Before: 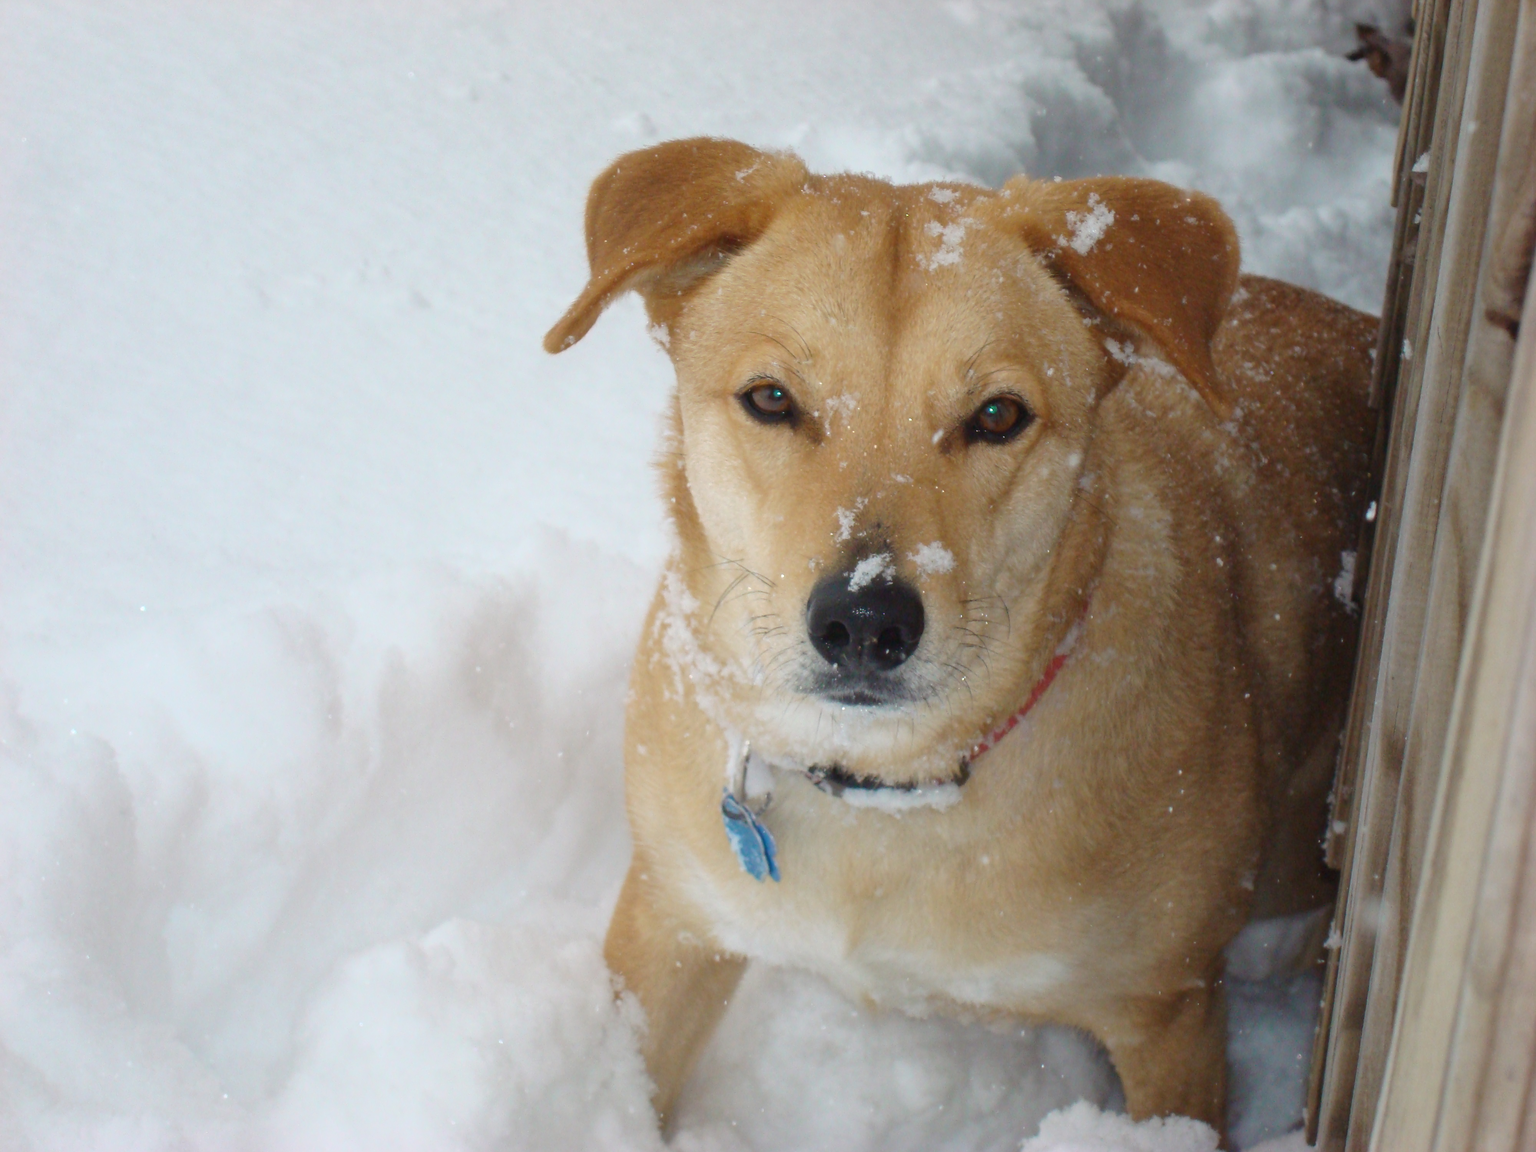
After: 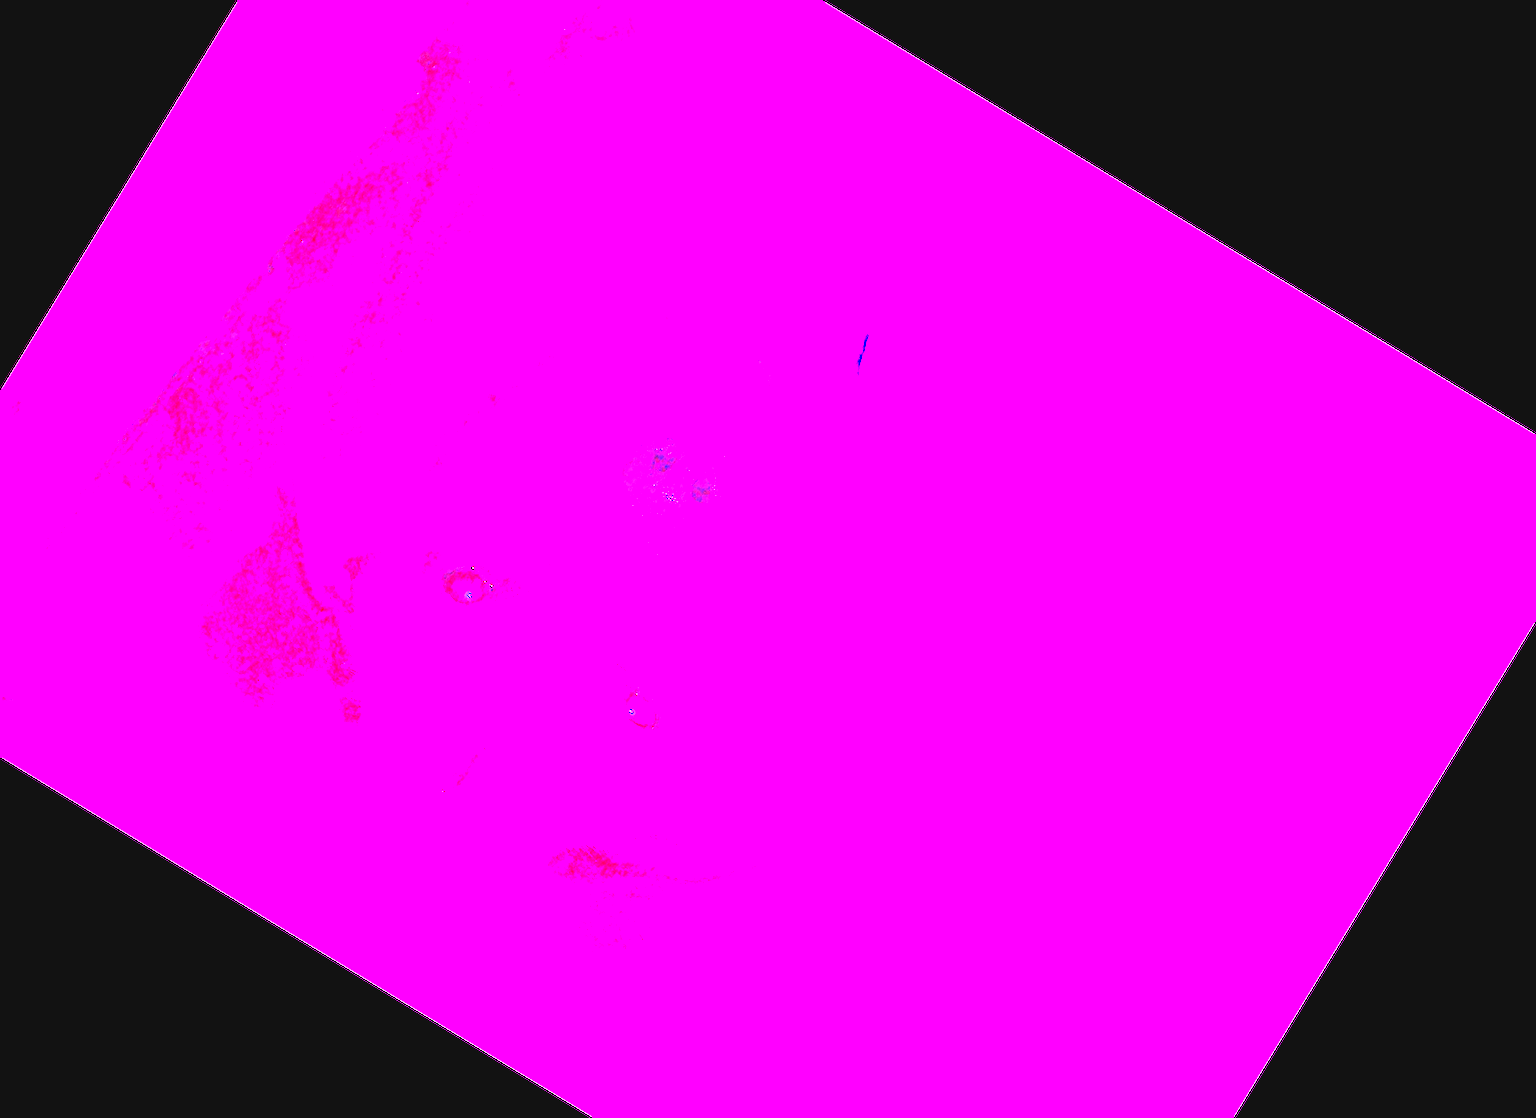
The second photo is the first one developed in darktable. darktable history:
contrast brightness saturation: contrast -0.11
exposure: black level correction 0.001, exposure 1.129 EV, compensate exposure bias true, compensate highlight preservation false
rgb levels: preserve colors sum RGB, levels [[0.038, 0.433, 0.934], [0, 0.5, 1], [0, 0.5, 1]]
white balance: red 8, blue 8
sharpen: on, module defaults
crop and rotate: angle 148.68°, left 9.111%, top 15.603%, right 4.588%, bottom 17.041%
